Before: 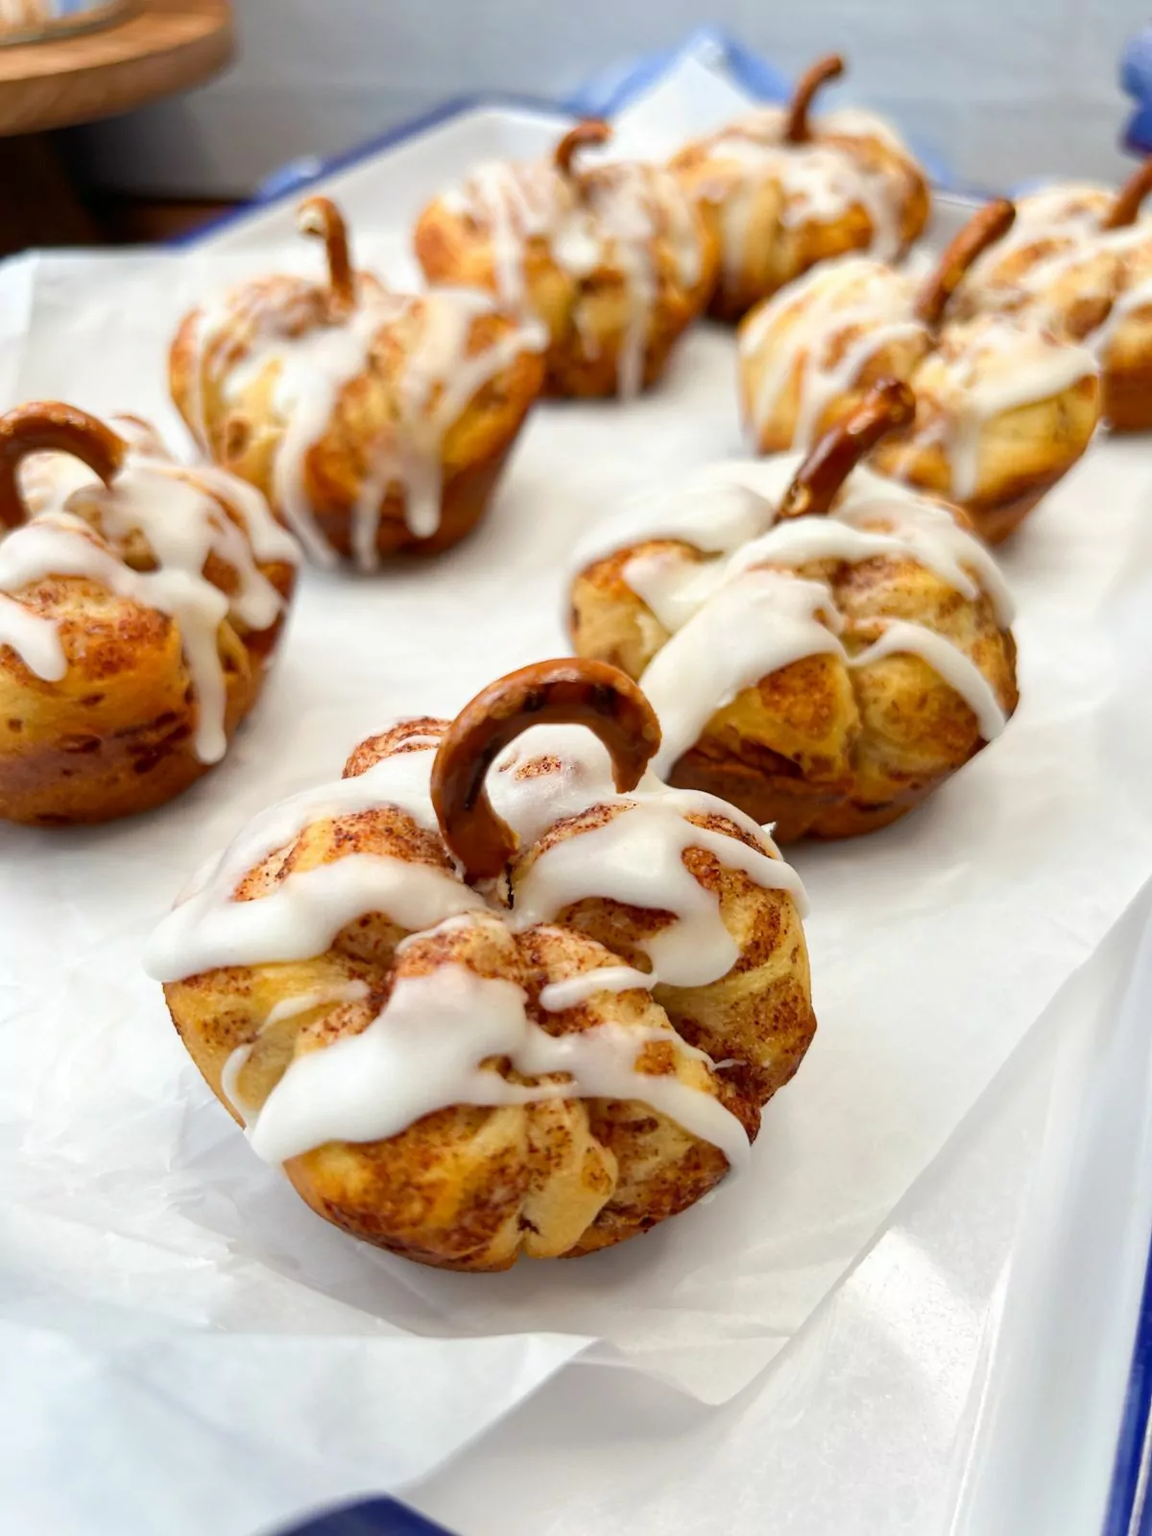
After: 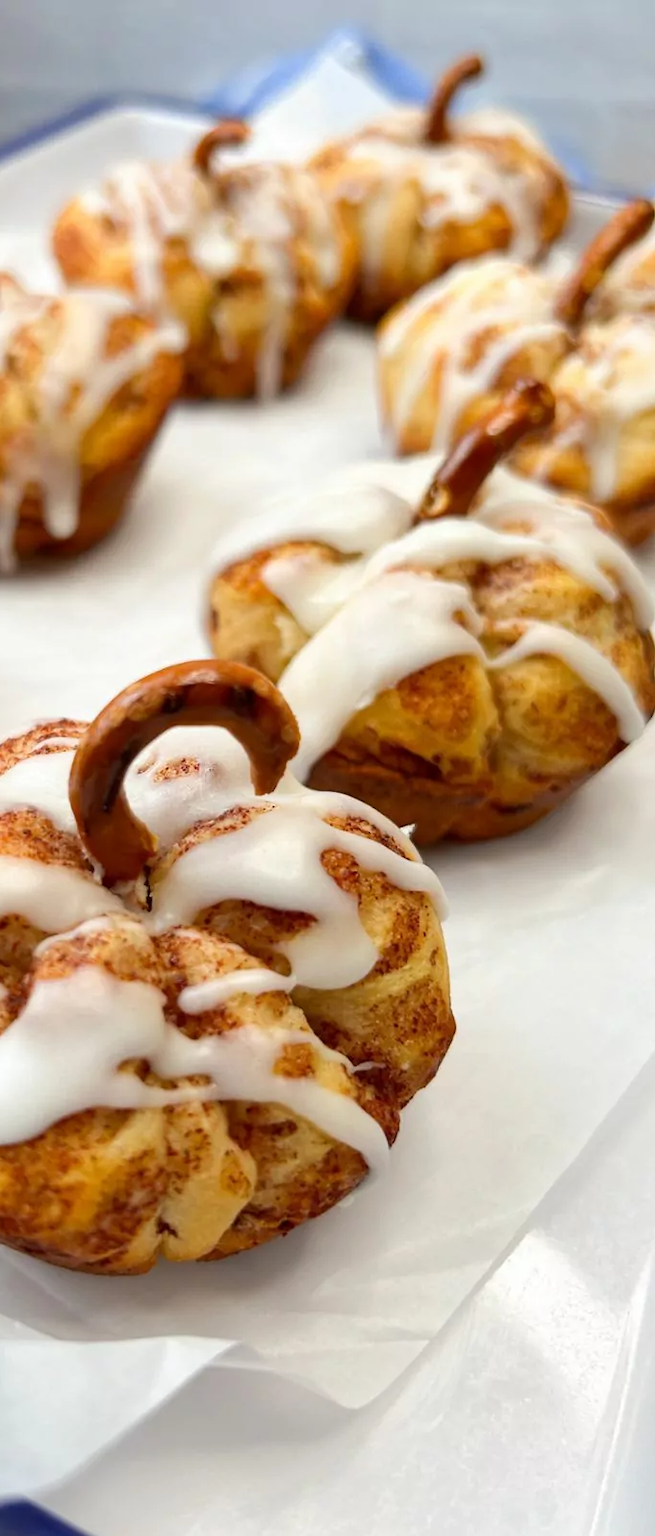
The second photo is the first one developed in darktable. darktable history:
crop: left 31.443%, top 0.018%, right 11.78%
